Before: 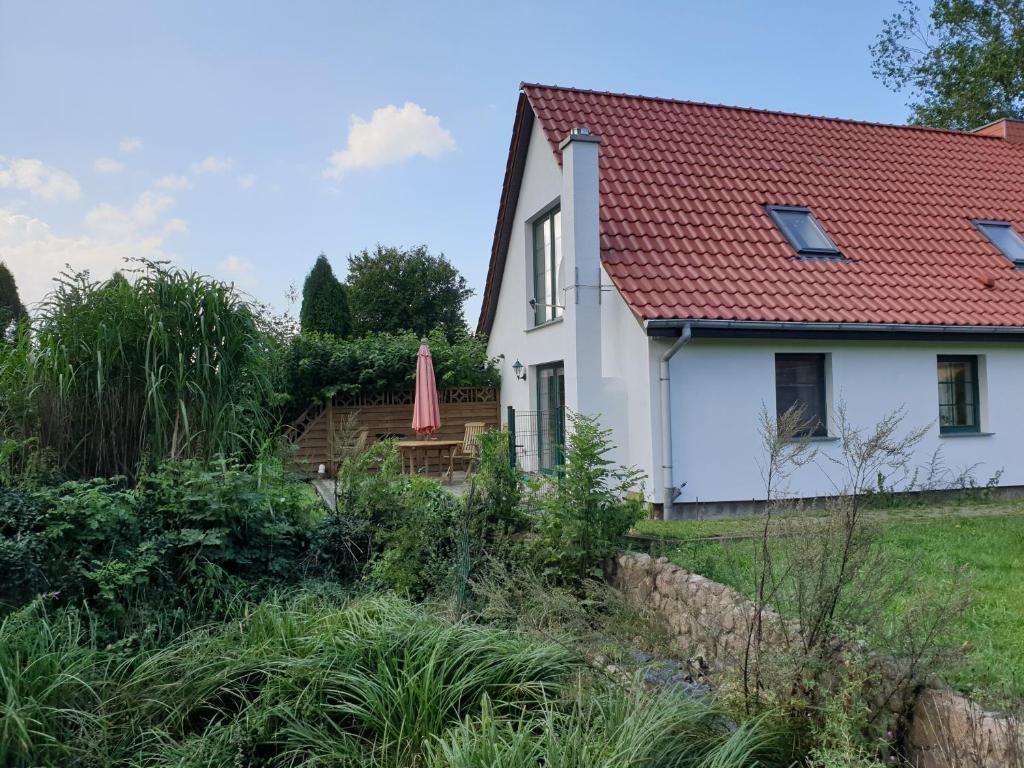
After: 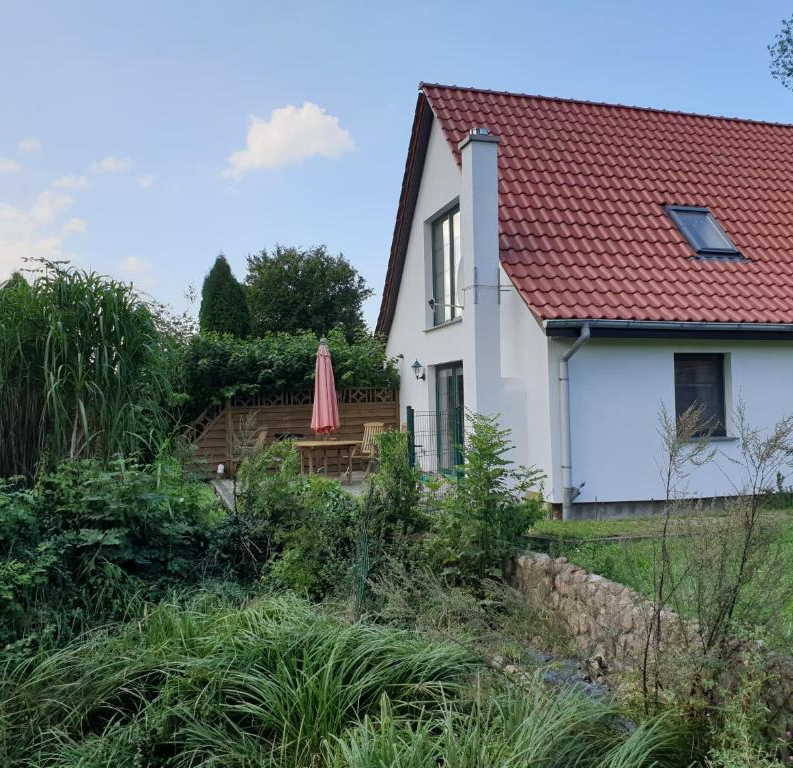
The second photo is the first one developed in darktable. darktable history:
crop: left 9.868%, right 12.689%
